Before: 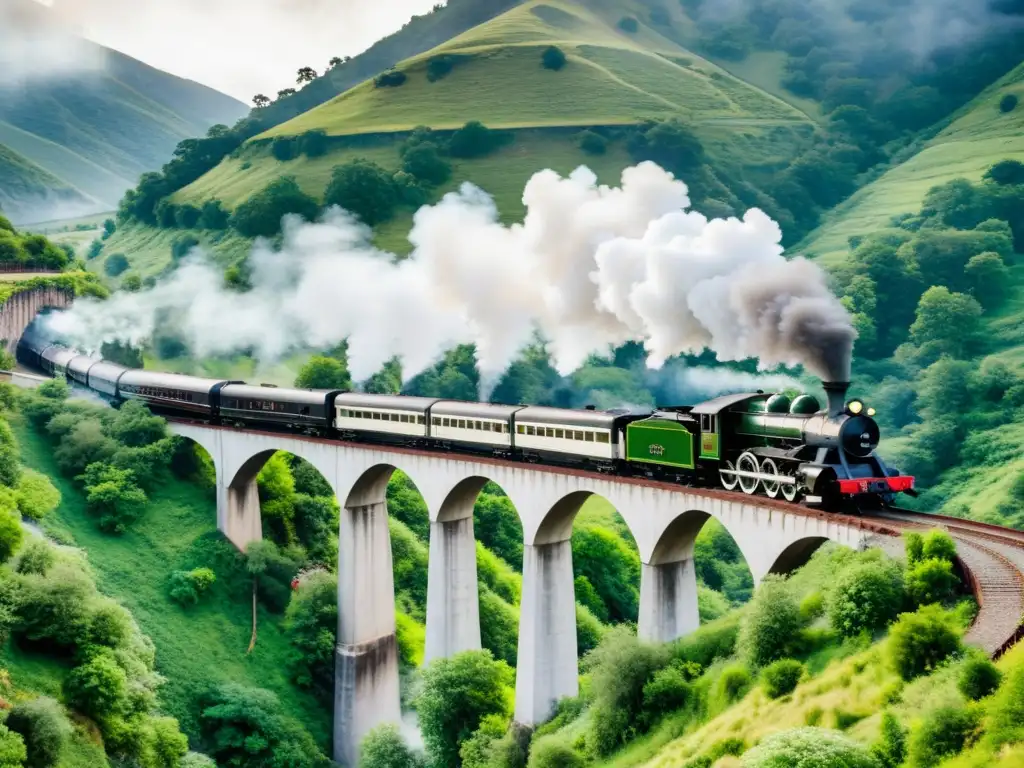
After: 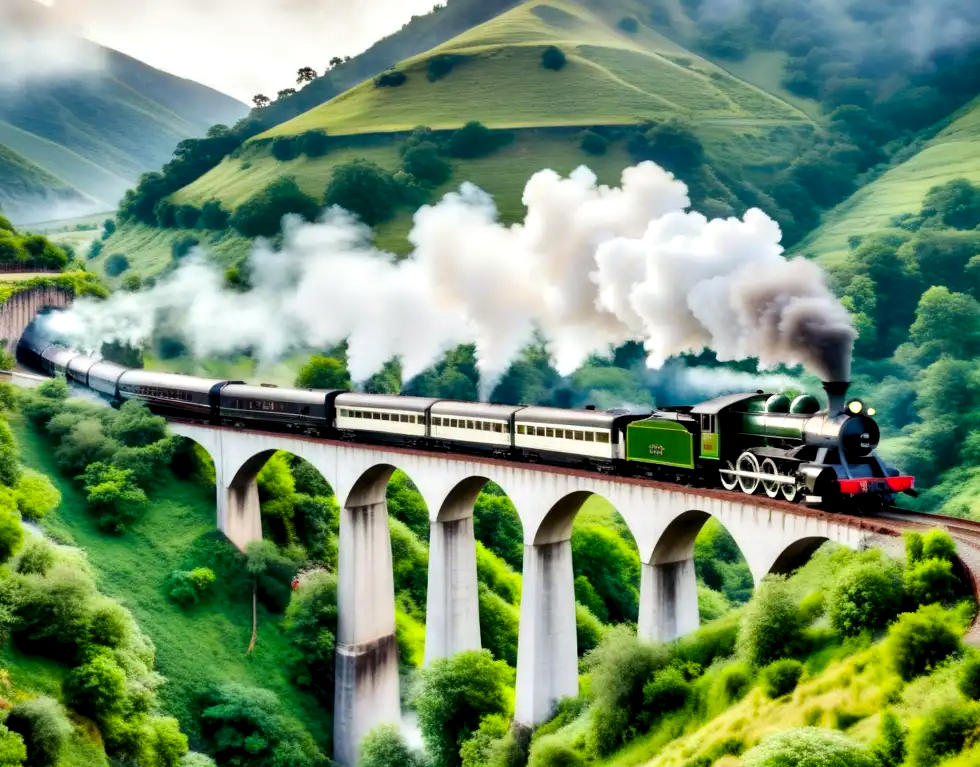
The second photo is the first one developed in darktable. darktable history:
color balance rgb: shadows lift › chroma 3.017%, shadows lift › hue 279.08°, power › luminance -3.76%, power › chroma 0.559%, power › hue 41.82°, perceptual saturation grading › global saturation 19.695%
crop: right 4.258%, bottom 0.027%
base curve: curves: ch0 [(0, 0) (0.283, 0.295) (1, 1)]
contrast equalizer: y [[0.514, 0.573, 0.581, 0.508, 0.5, 0.5], [0.5 ×6], [0.5 ×6], [0 ×6], [0 ×6]]
exposure: exposure 0.029 EV, compensate highlight preservation false
